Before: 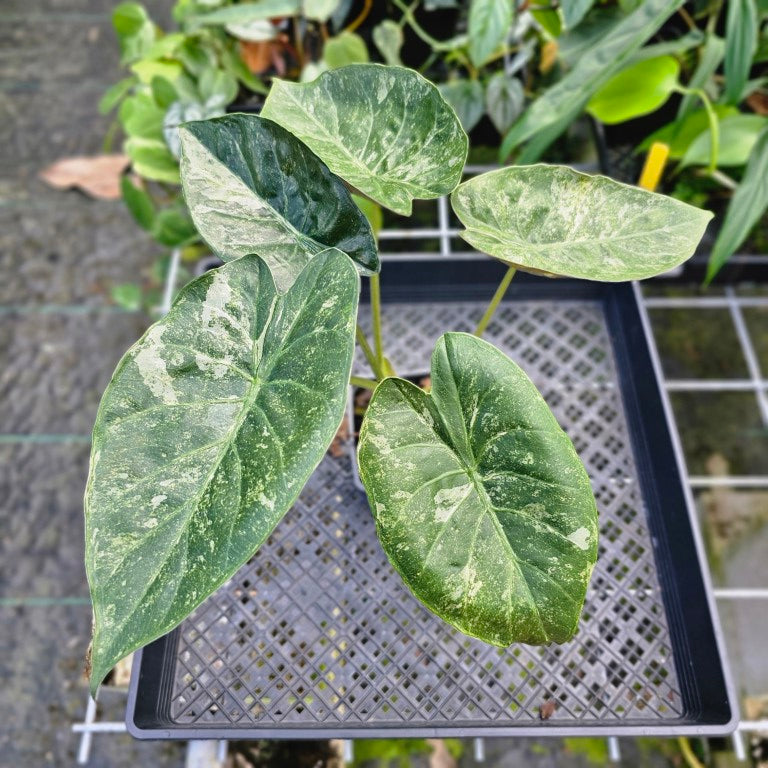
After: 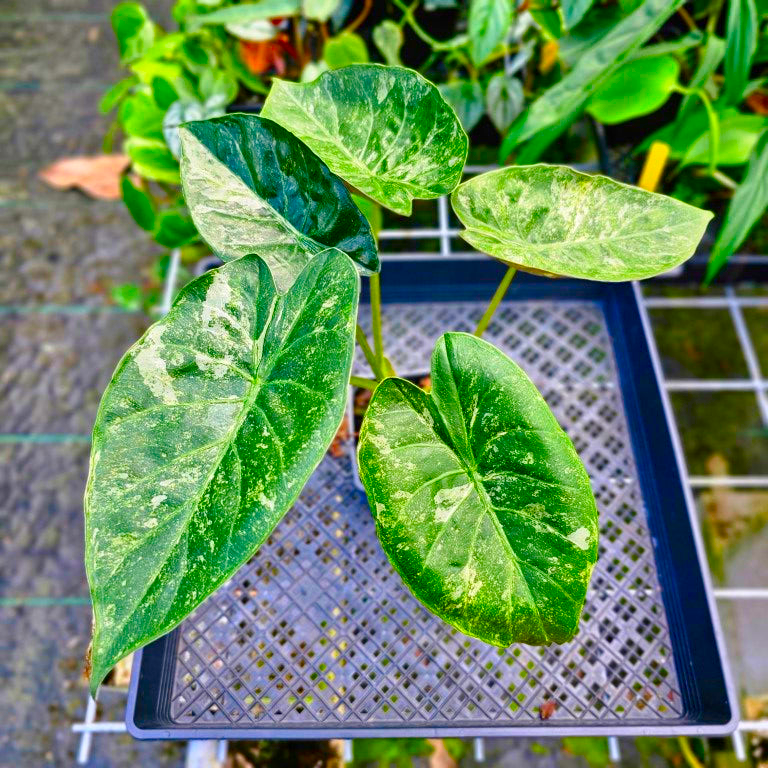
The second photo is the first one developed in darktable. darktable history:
contrast brightness saturation: contrast 0.076, saturation 0.023
local contrast: highlights 105%, shadows 101%, detail 119%, midtone range 0.2
color correction: highlights b* 0.064, saturation 1.76
color balance rgb: linear chroma grading › global chroma 9.805%, perceptual saturation grading › global saturation 20%, perceptual saturation grading › highlights -25.125%, perceptual saturation grading › shadows 49.857%, global vibrance 9.962%
